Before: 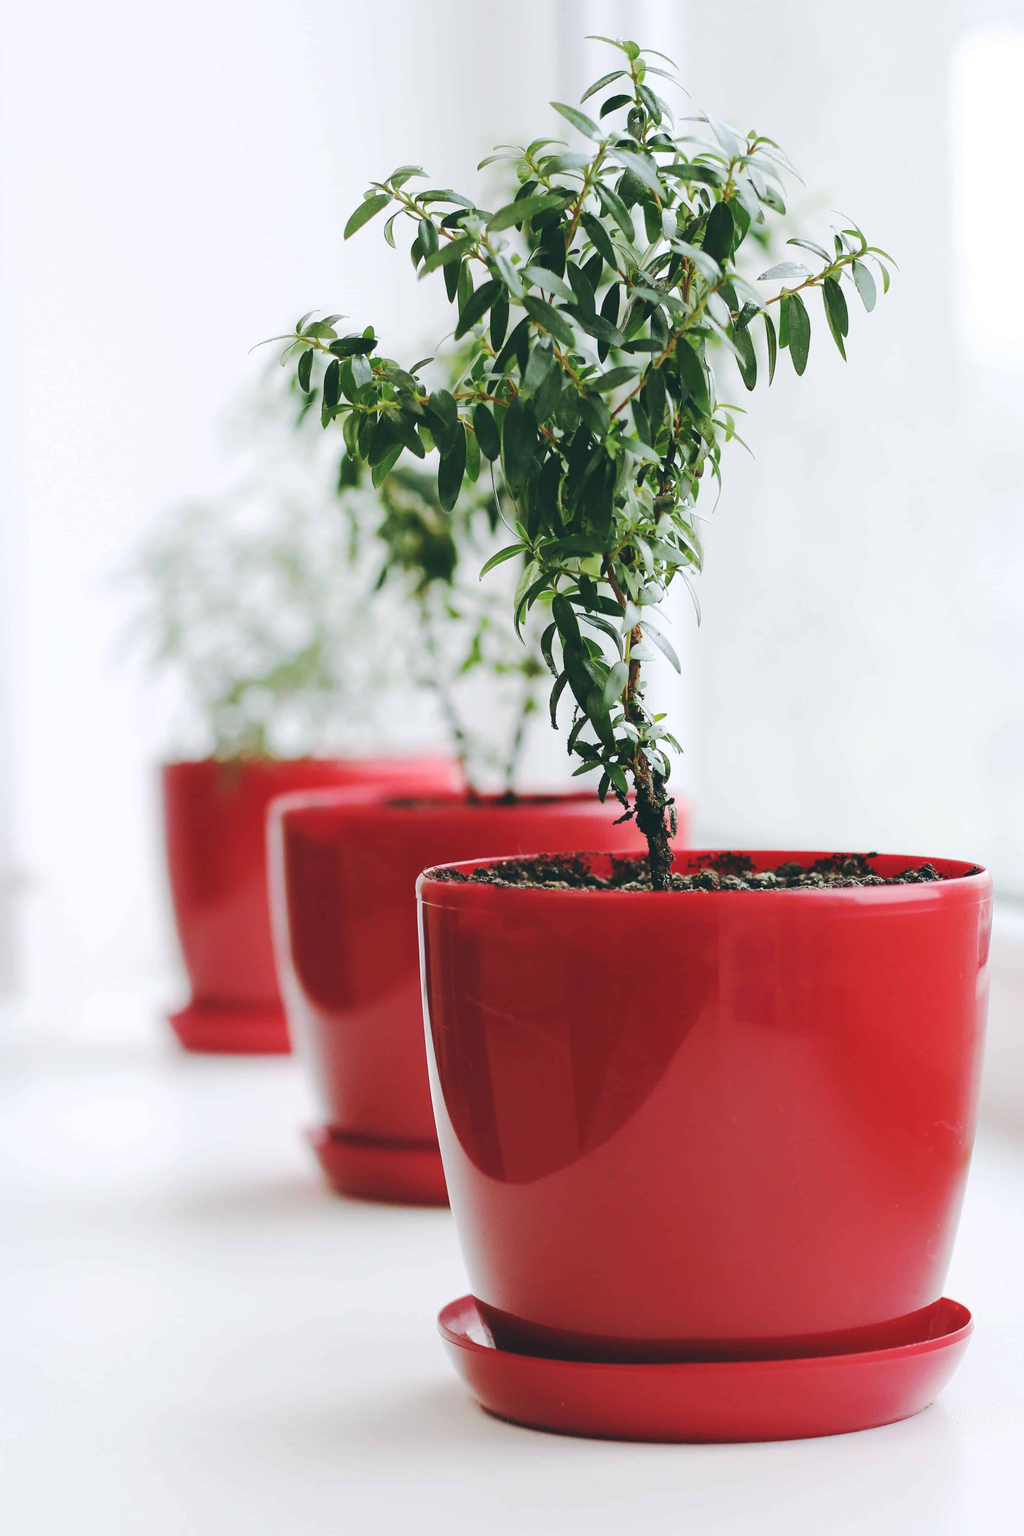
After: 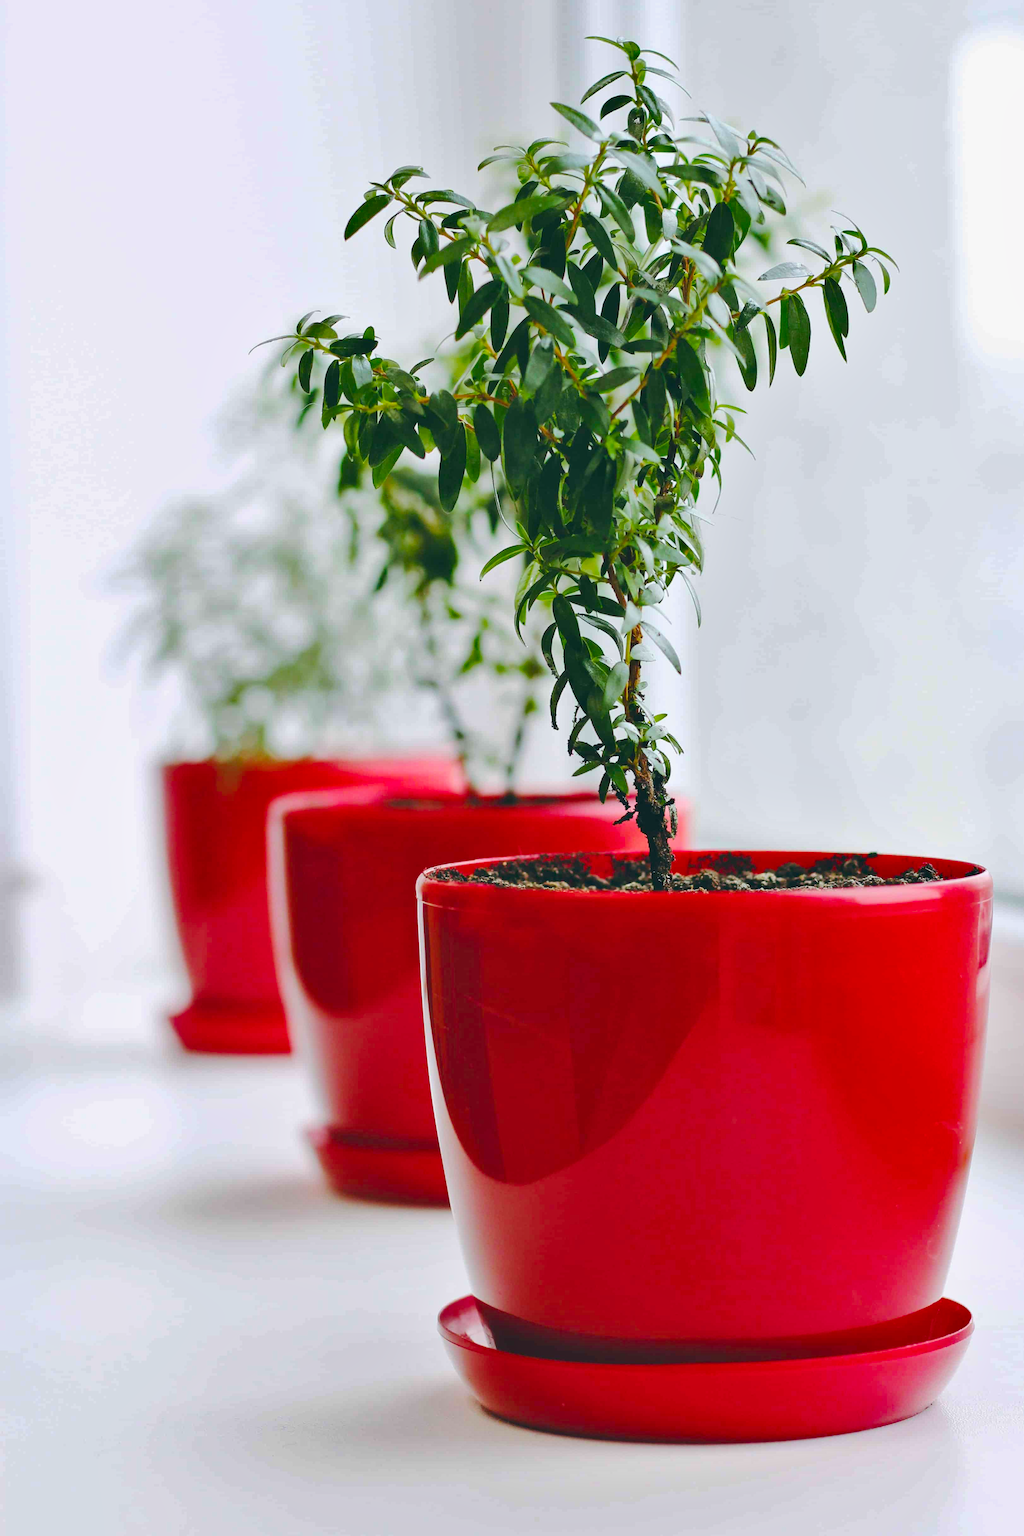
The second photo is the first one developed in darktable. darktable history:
tone equalizer: -8 EV 0.06 EV, smoothing diameter 25%, edges refinement/feathering 10, preserve details guided filter
shadows and highlights: shadows 43.71, white point adjustment -1.46, soften with gaussian
color balance rgb: linear chroma grading › global chroma 15%, perceptual saturation grading › global saturation 30%
